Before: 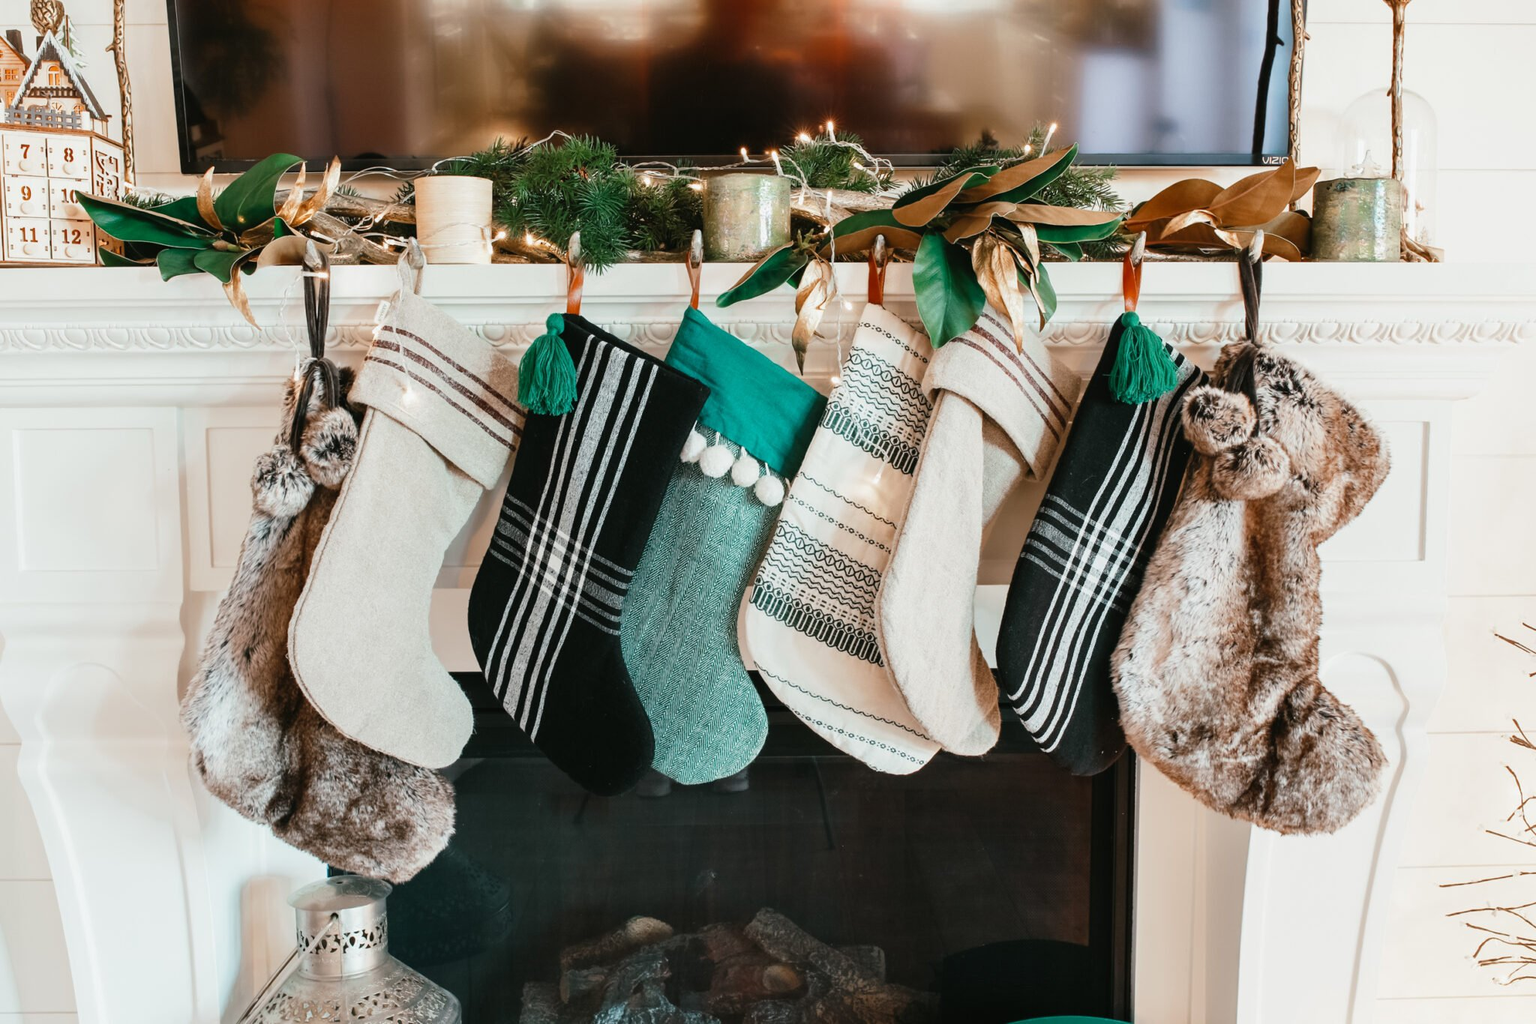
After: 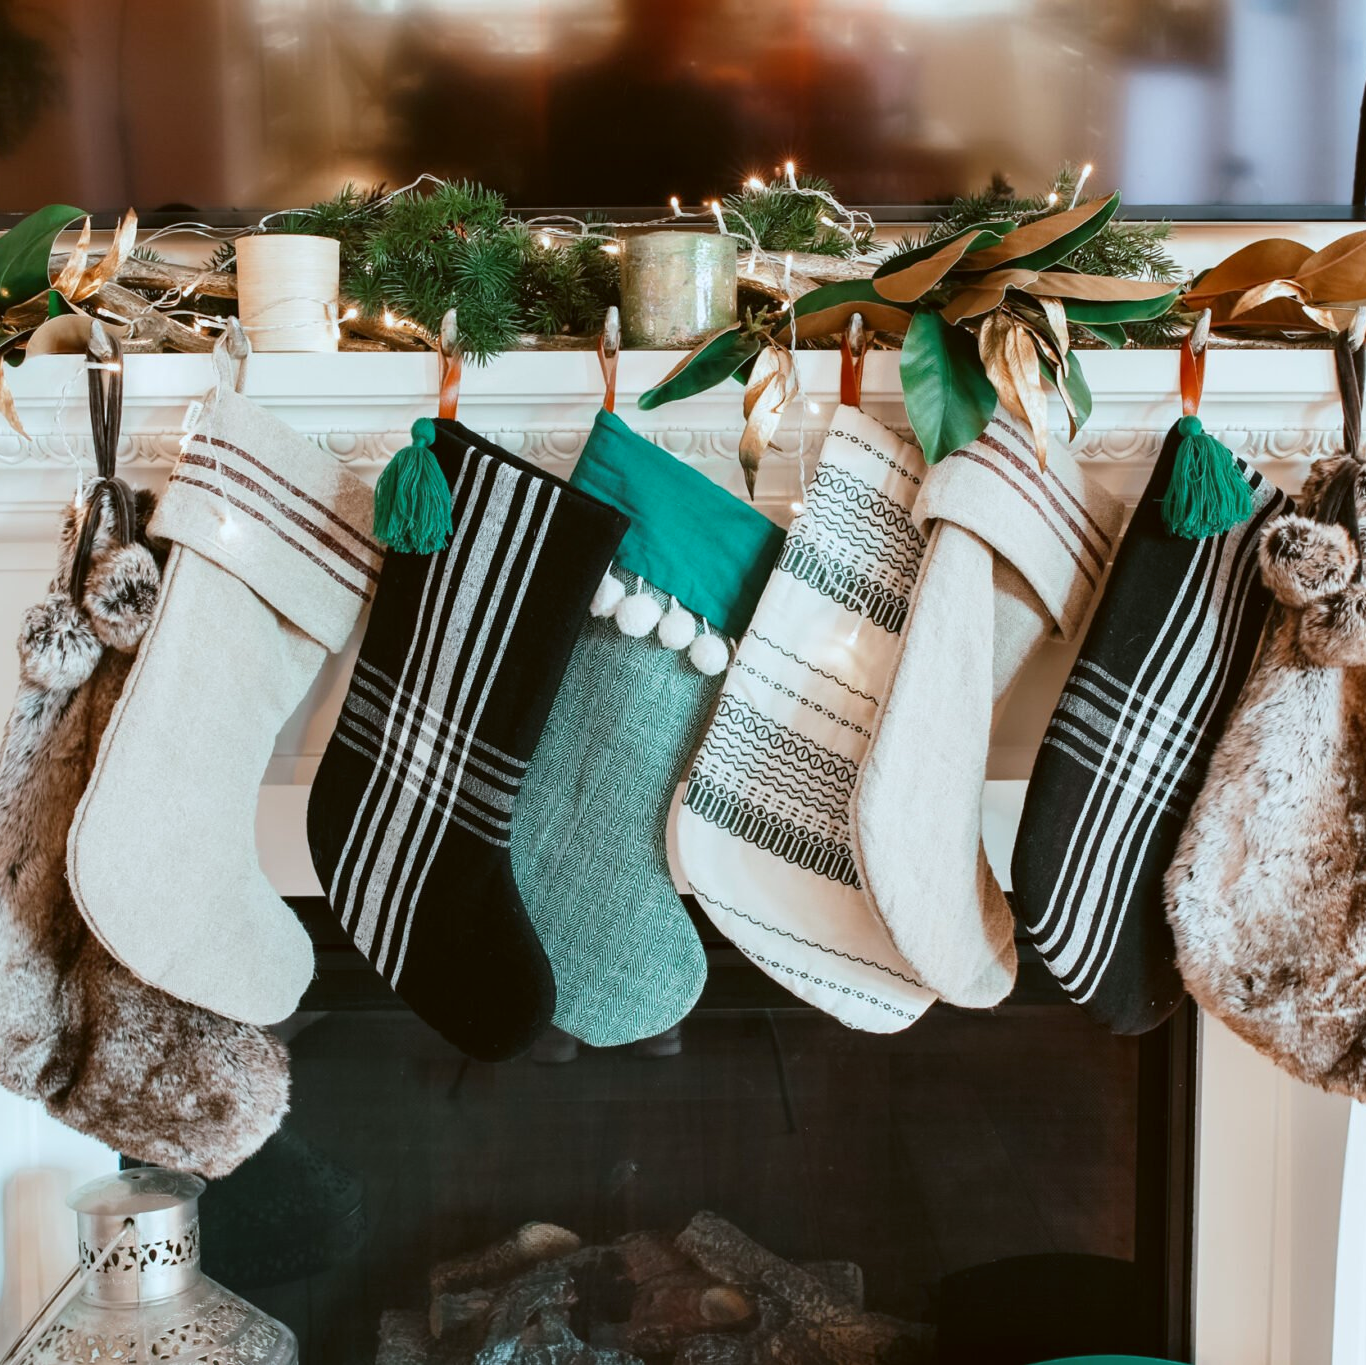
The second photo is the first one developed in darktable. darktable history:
color correction: highlights a* -3.7, highlights b* -6.92, shadows a* 3.23, shadows b* 5.63
crop and rotate: left 15.498%, right 17.791%
